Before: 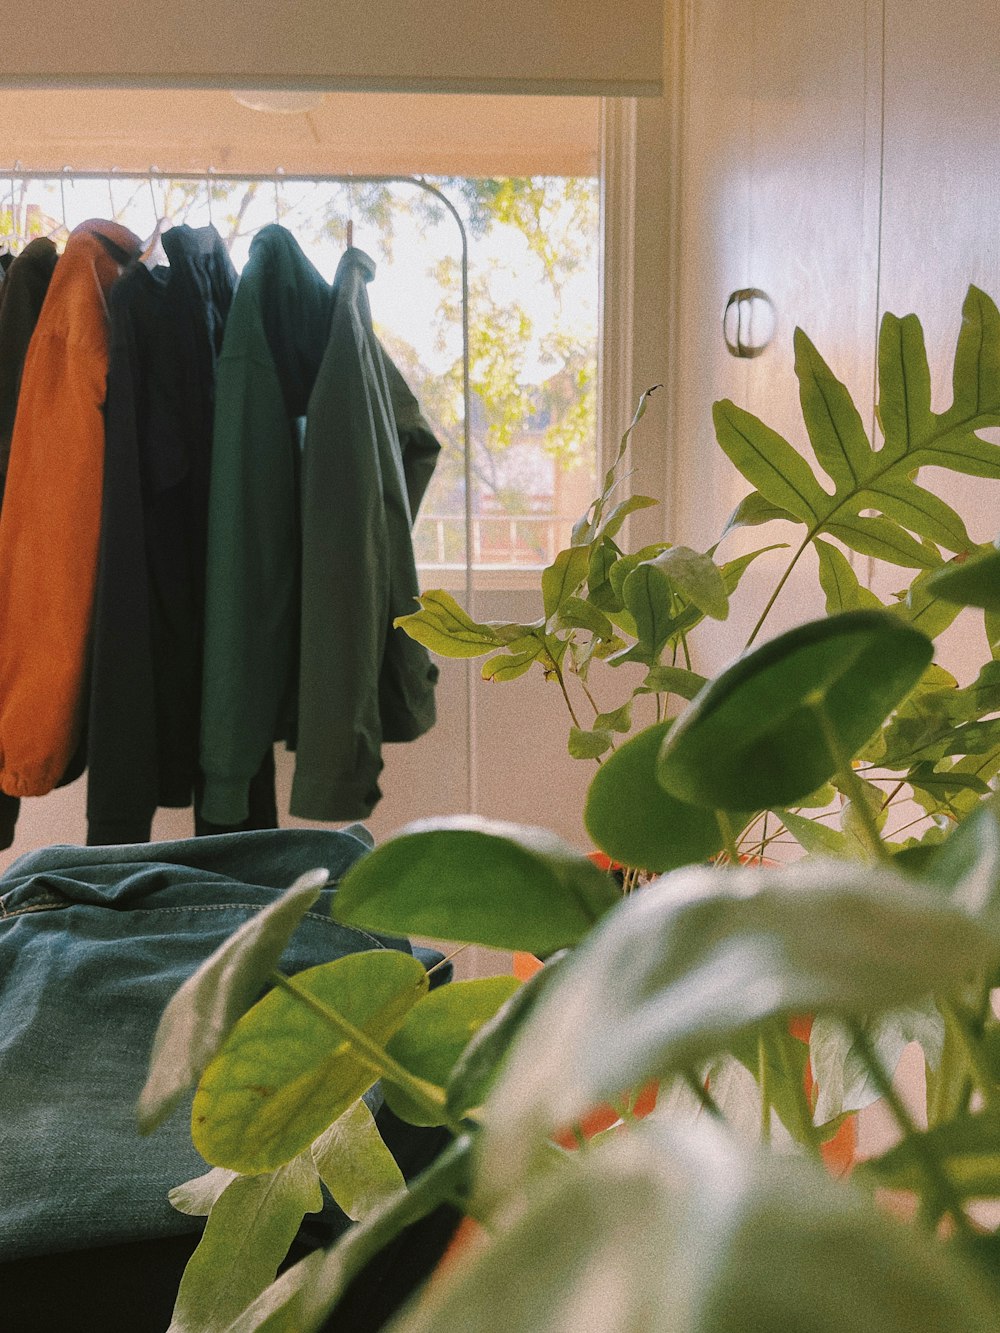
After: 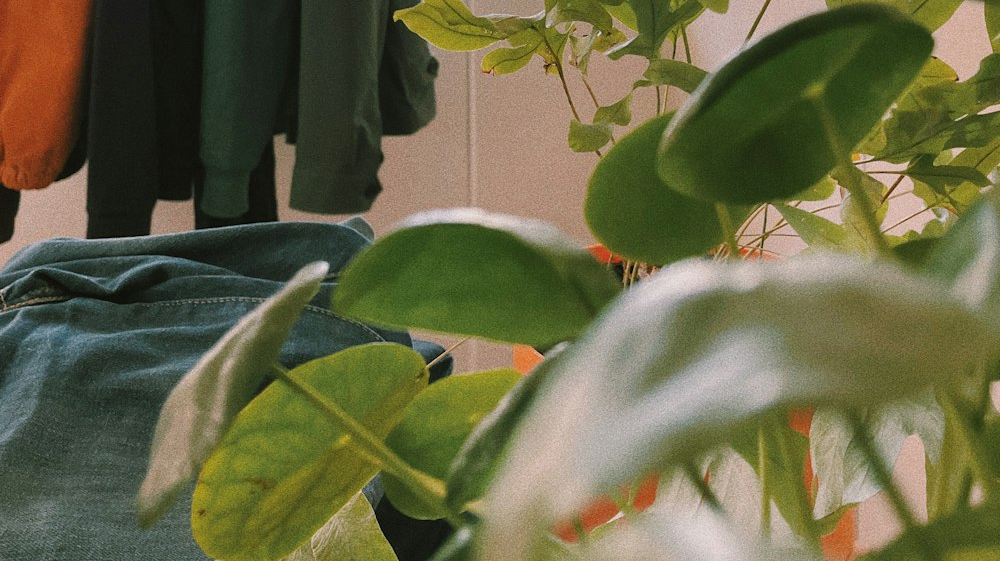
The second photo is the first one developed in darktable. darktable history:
crop: top 45.551%, bottom 12.262%
exposure: exposure -0.064 EV, compensate highlight preservation false
